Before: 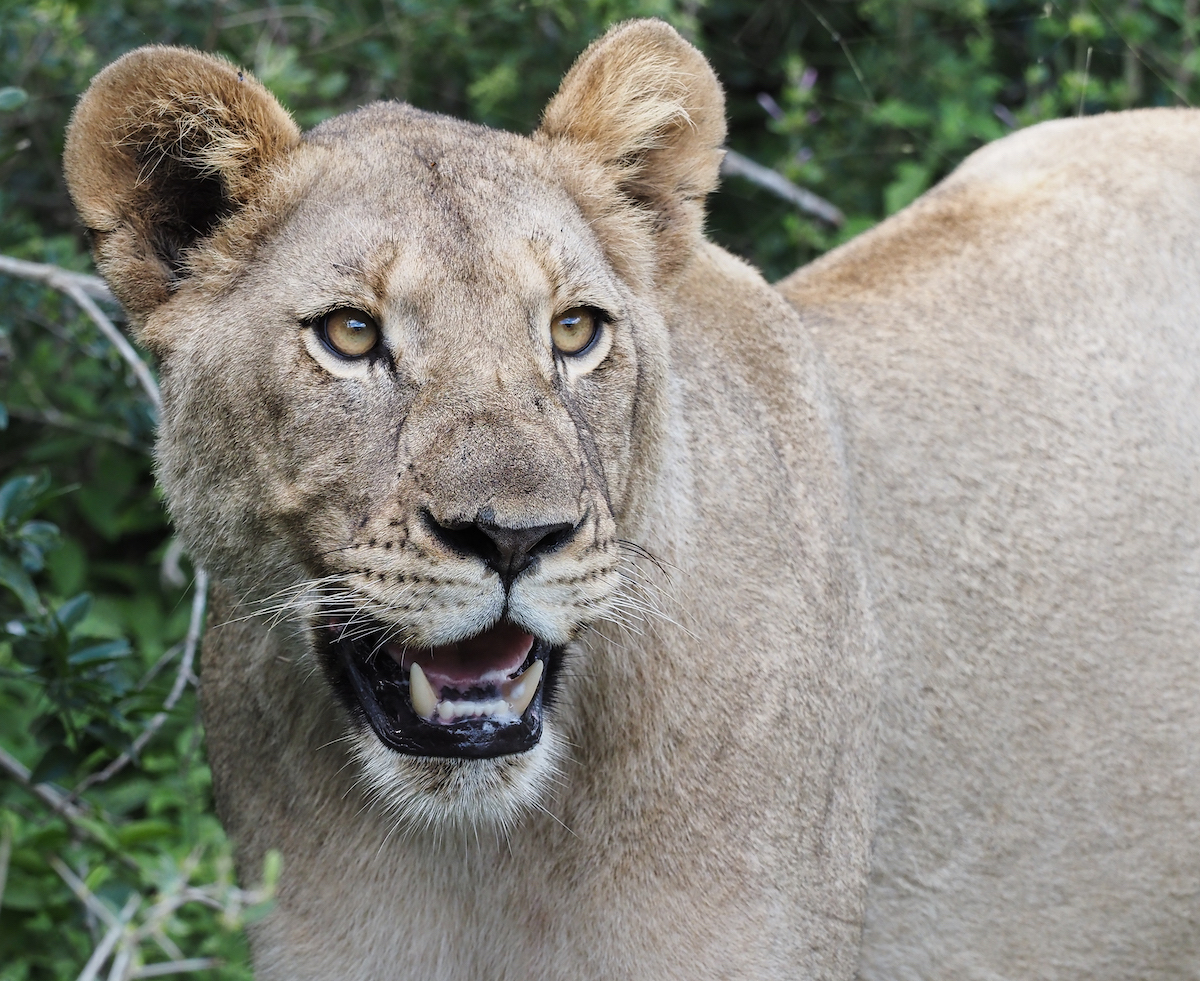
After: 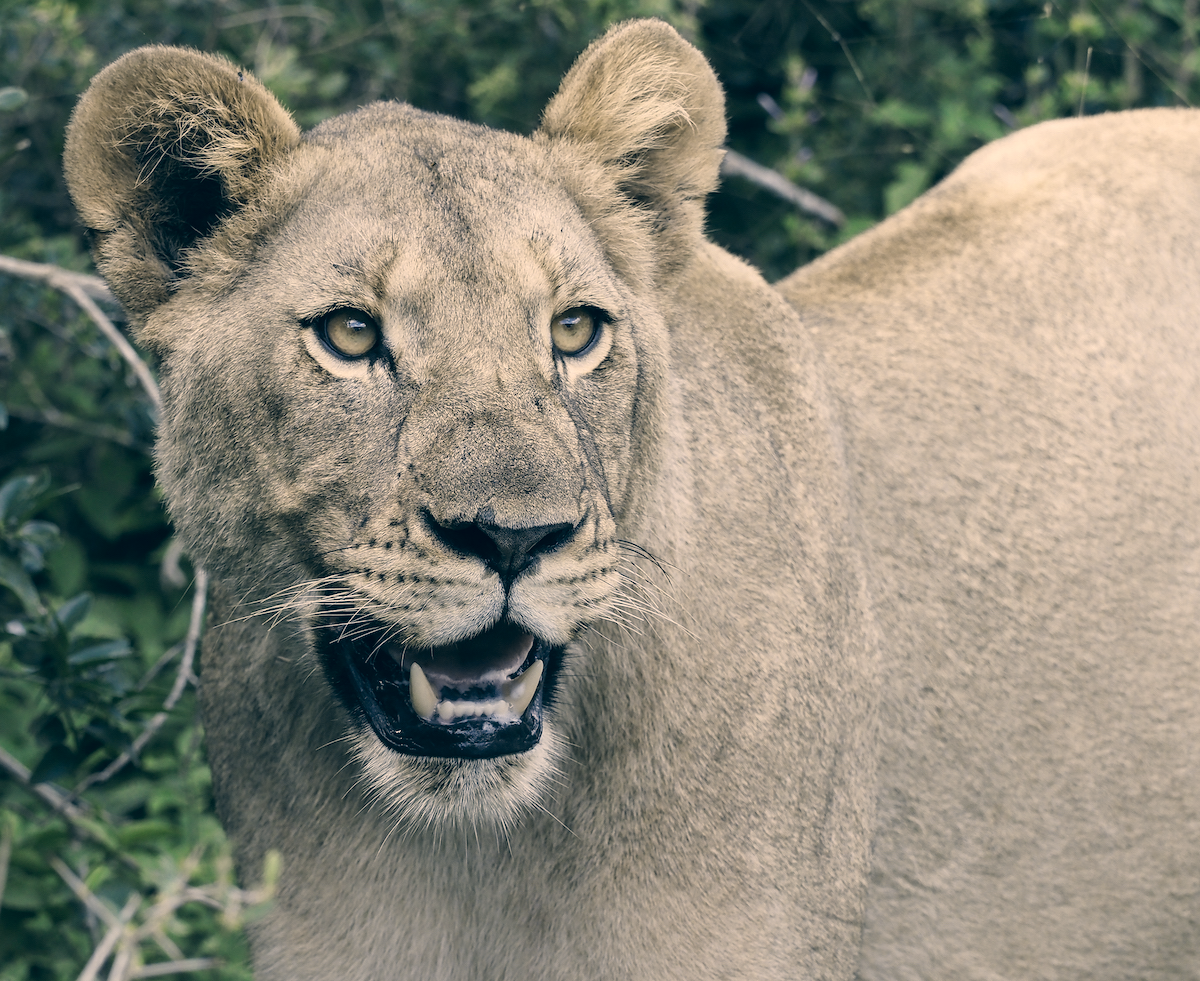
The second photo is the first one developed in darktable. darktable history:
tone curve: curves: ch1 [(0, 0) (0.173, 0.145) (0.467, 0.477) (0.808, 0.611) (1, 1)]; ch2 [(0, 0) (0.255, 0.314) (0.498, 0.509) (0.694, 0.64) (1, 1)], color space Lab, independent channels, preserve colors none
color correction: highlights a* 10.32, highlights b* 14.83, shadows a* -9.64, shadows b* -15.02
